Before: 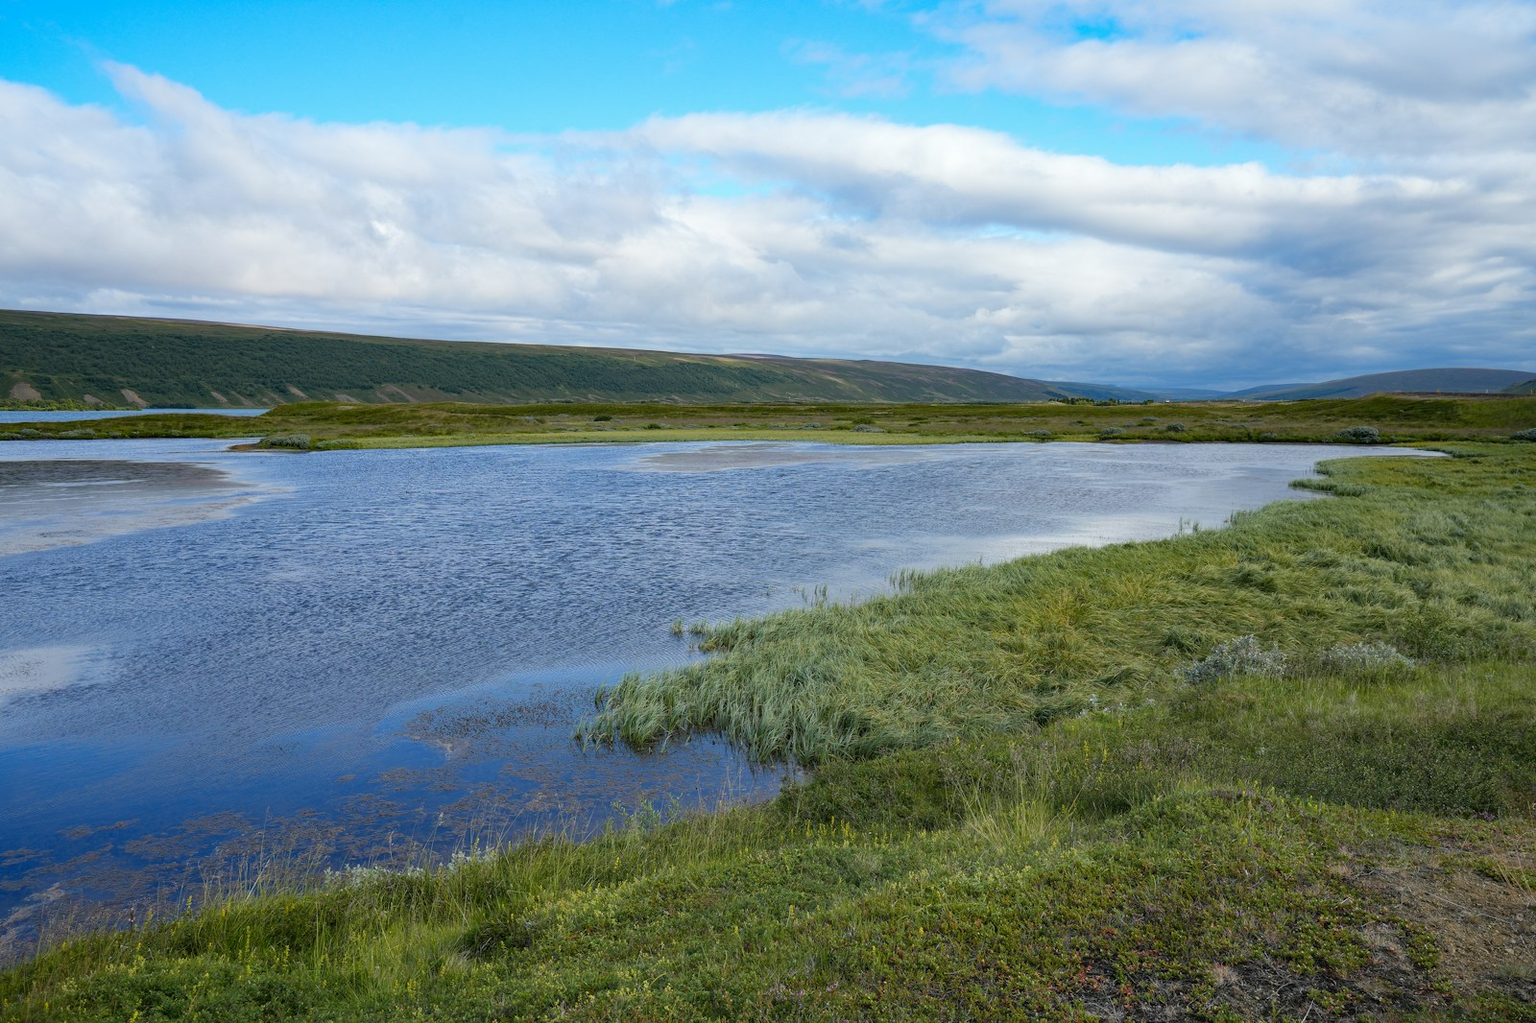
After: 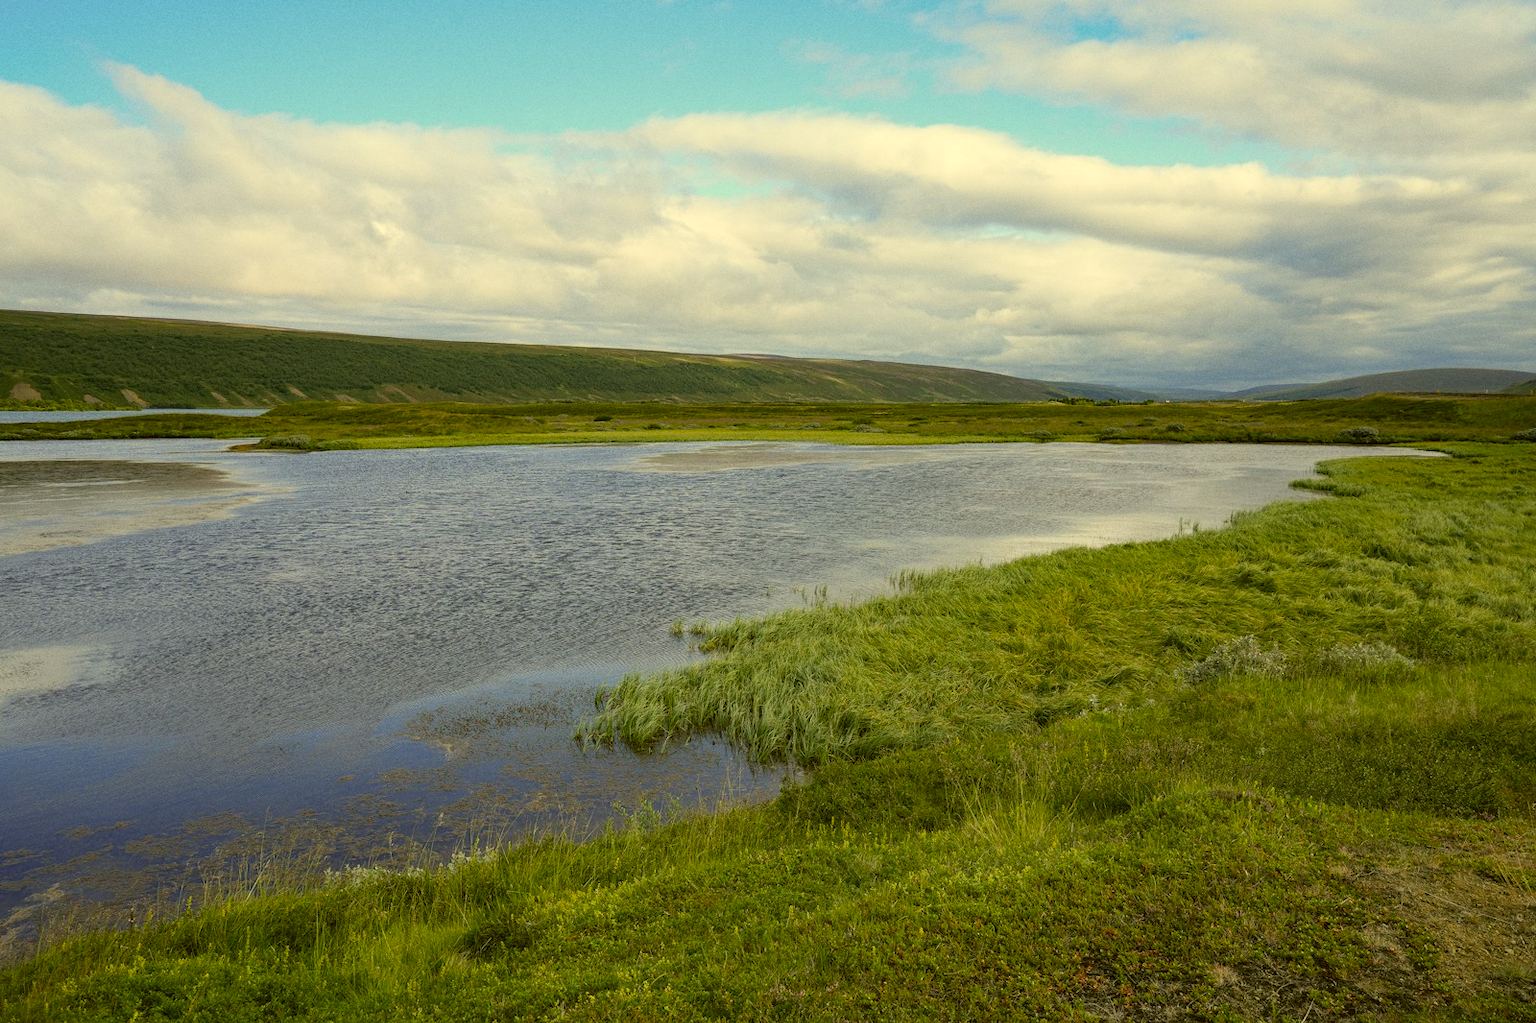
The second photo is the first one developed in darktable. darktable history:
grain: coarseness 0.09 ISO, strength 16.61%
color correction: highlights a* 0.162, highlights b* 29.53, shadows a* -0.162, shadows b* 21.09
white balance: red 1, blue 1
